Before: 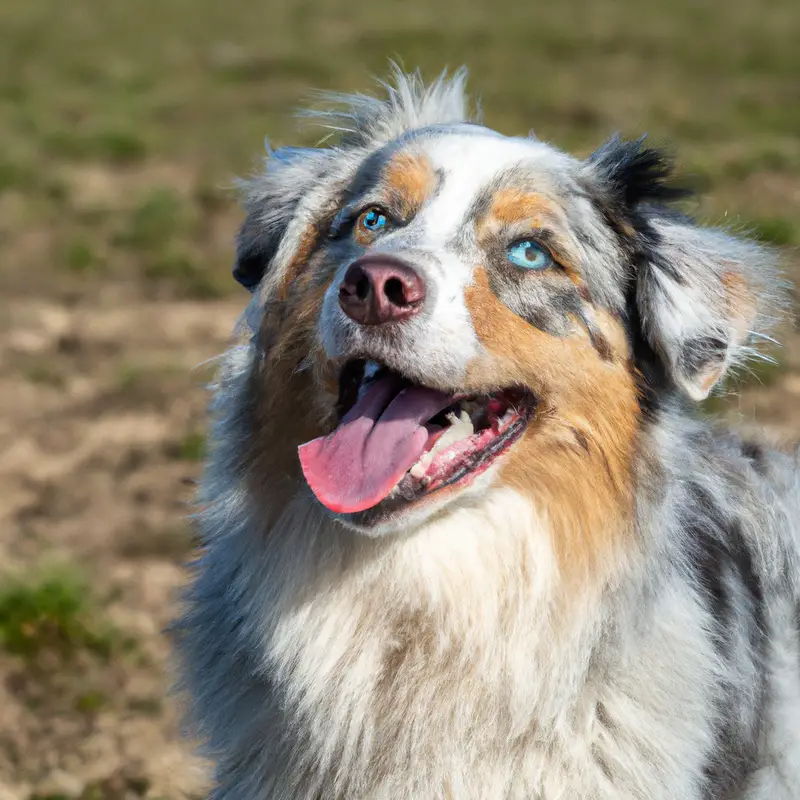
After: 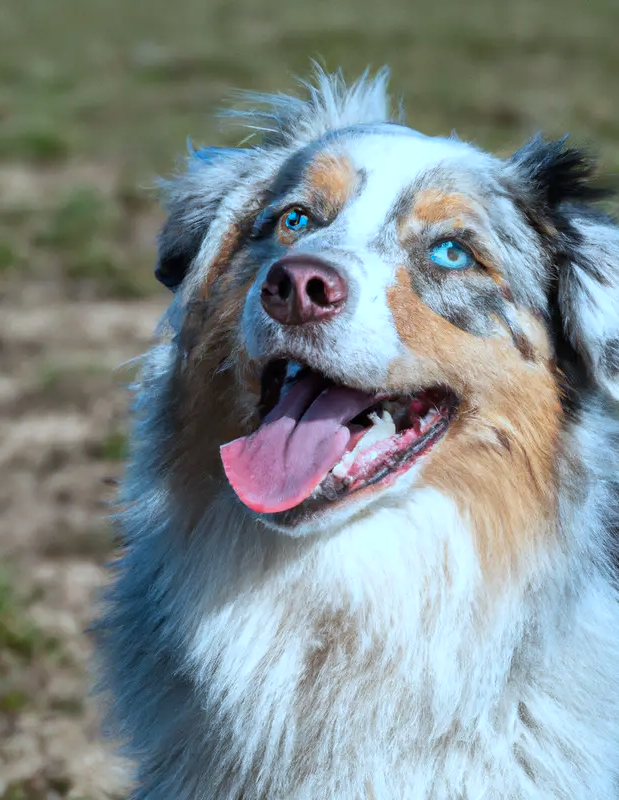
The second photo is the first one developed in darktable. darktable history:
crop: left 9.872%, right 12.666%
color correction: highlights a* -8.93, highlights b* -22.56
